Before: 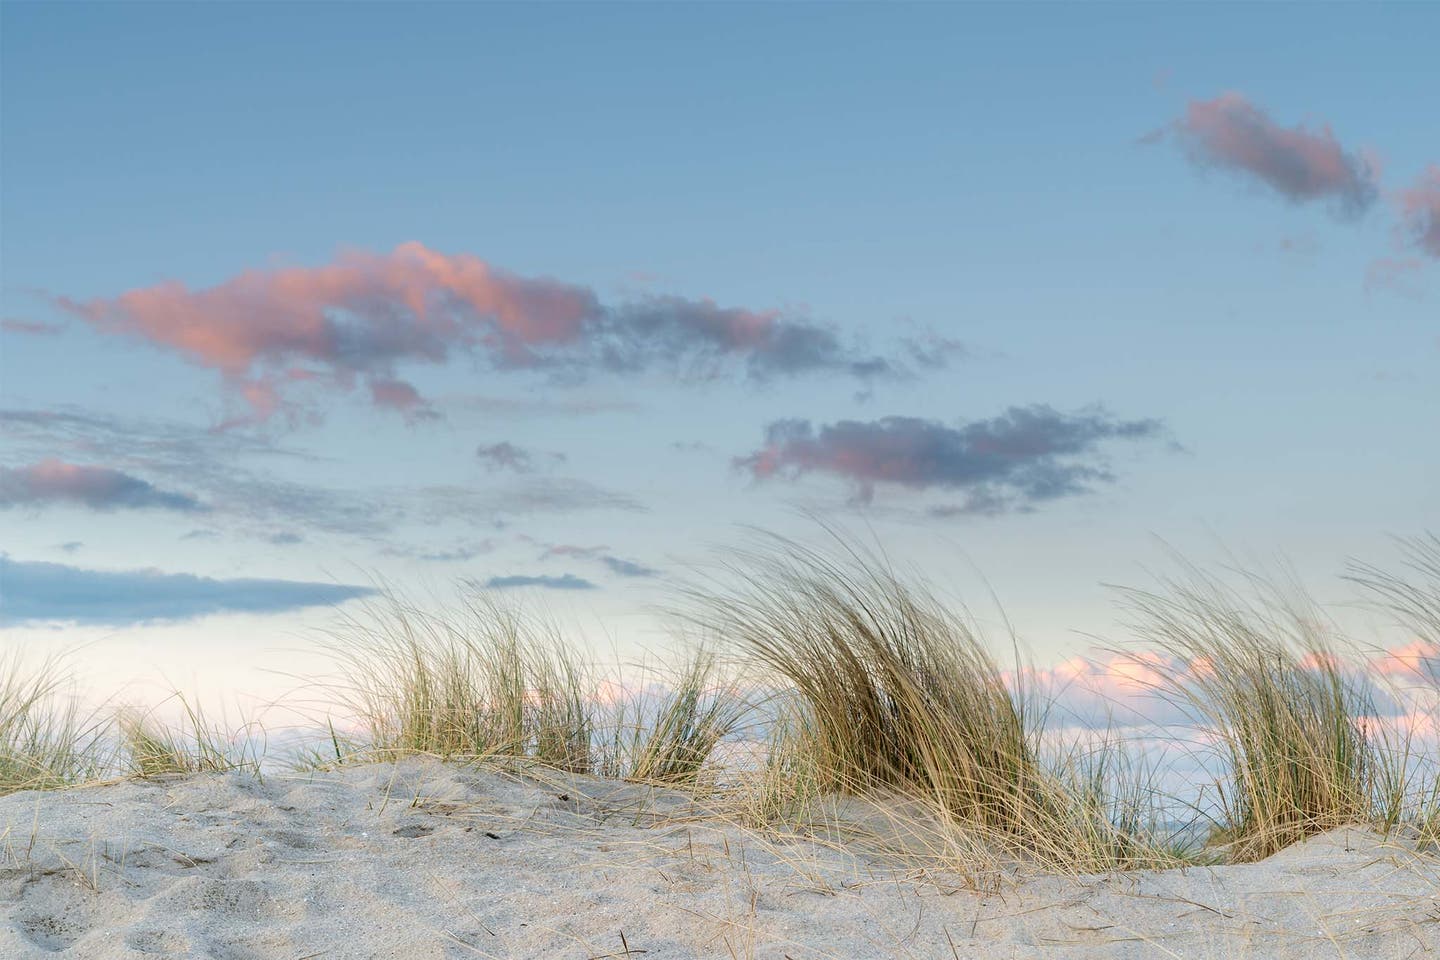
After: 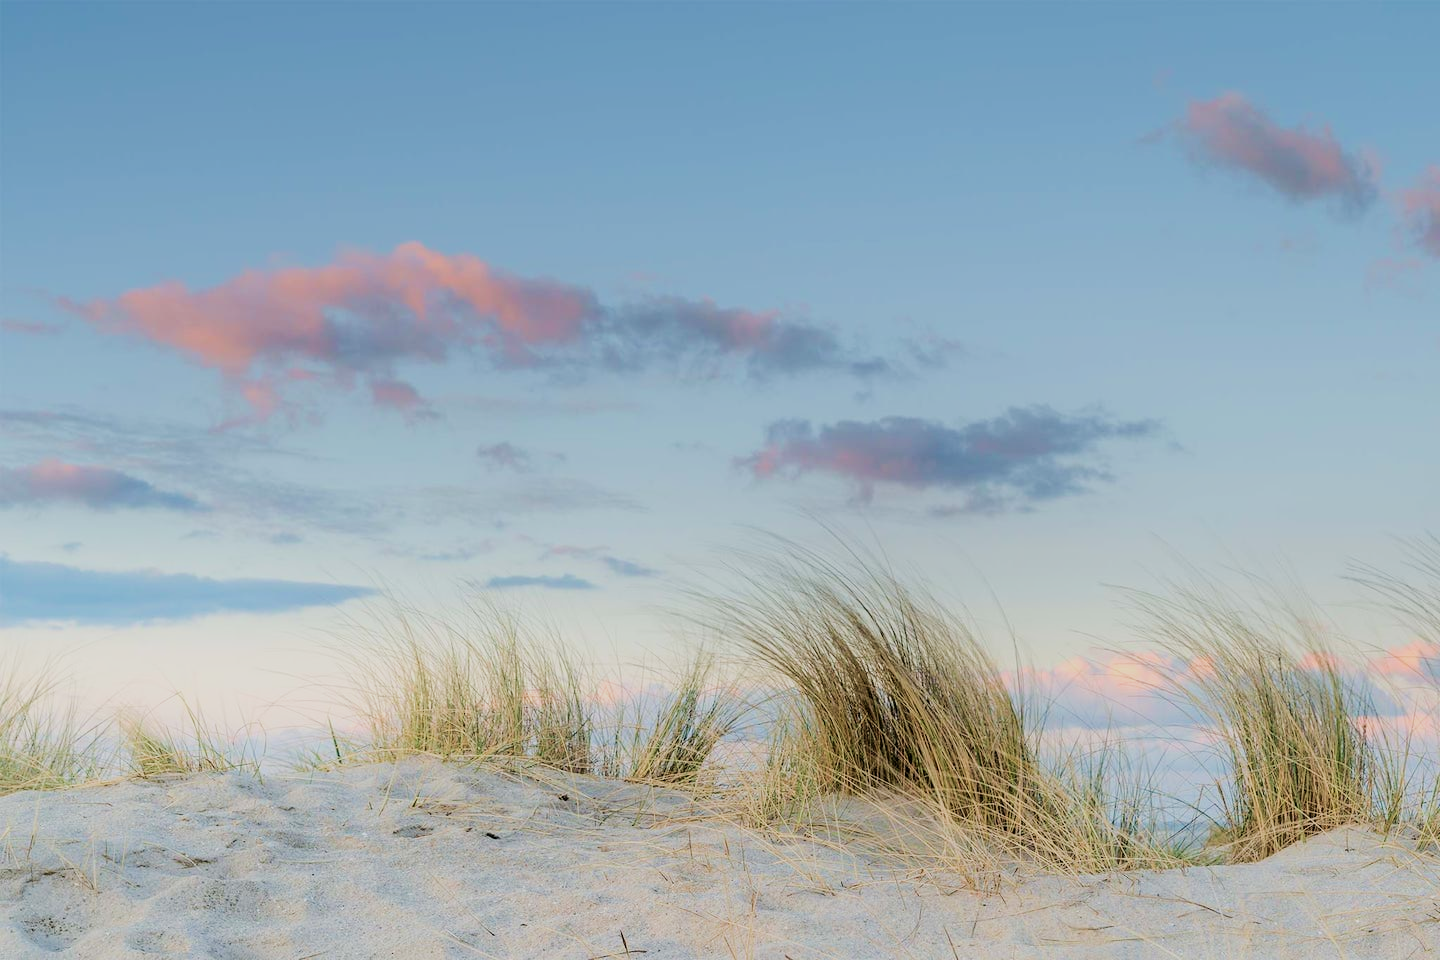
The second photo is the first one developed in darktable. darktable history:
shadows and highlights: shadows -25.7, highlights 50.56, soften with gaussian
velvia: on, module defaults
filmic rgb: black relative exposure -7.65 EV, white relative exposure 4.56 EV, hardness 3.61
